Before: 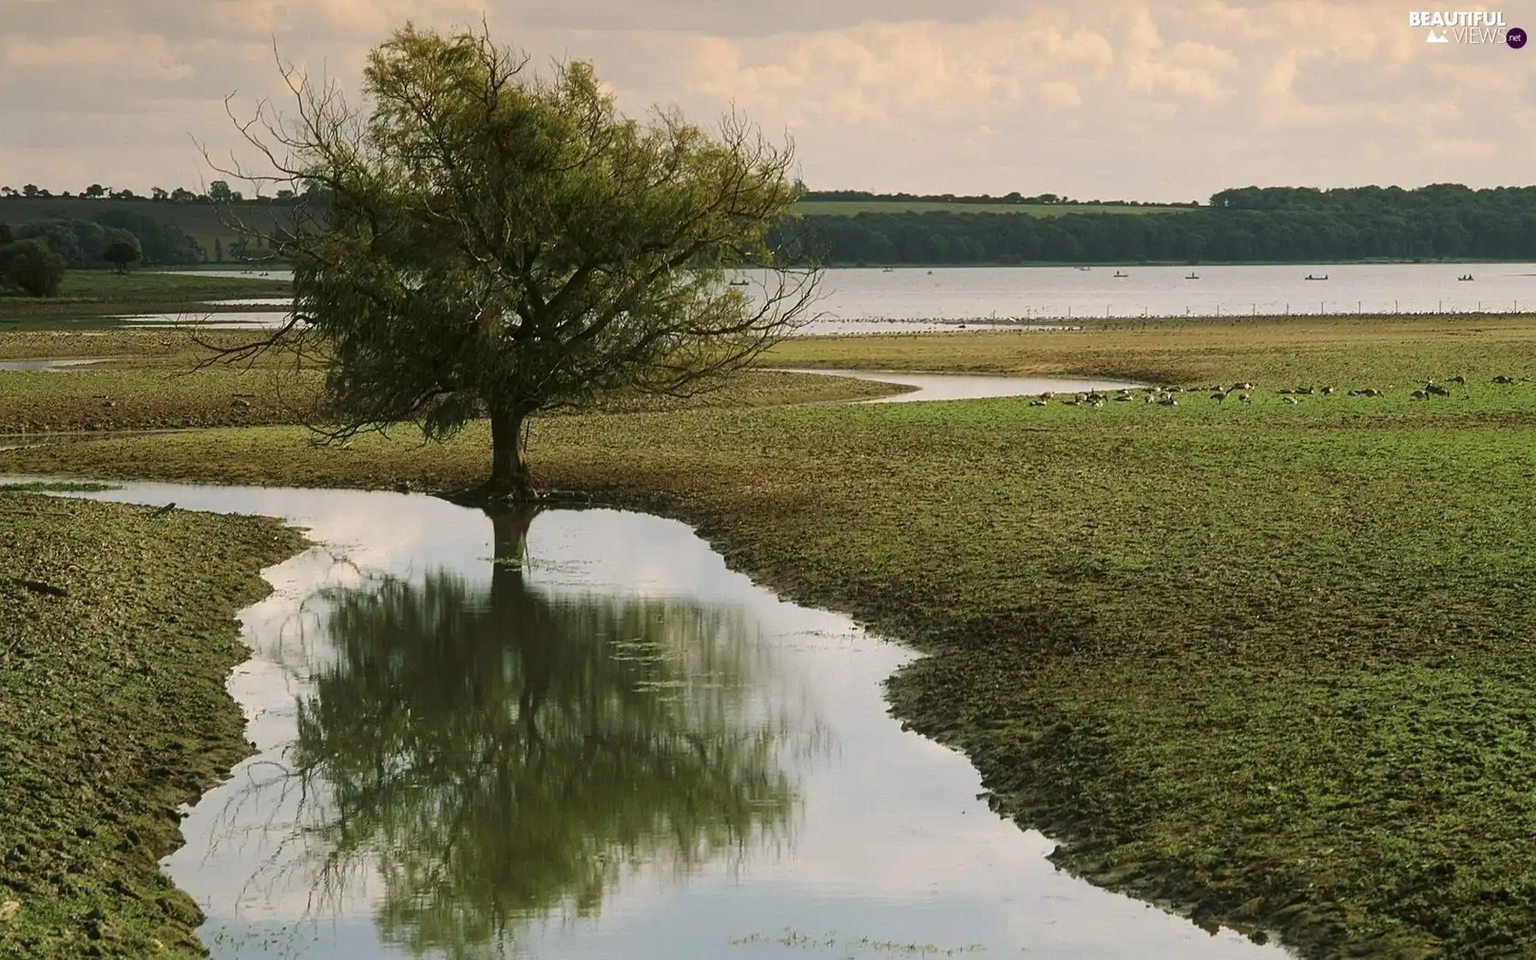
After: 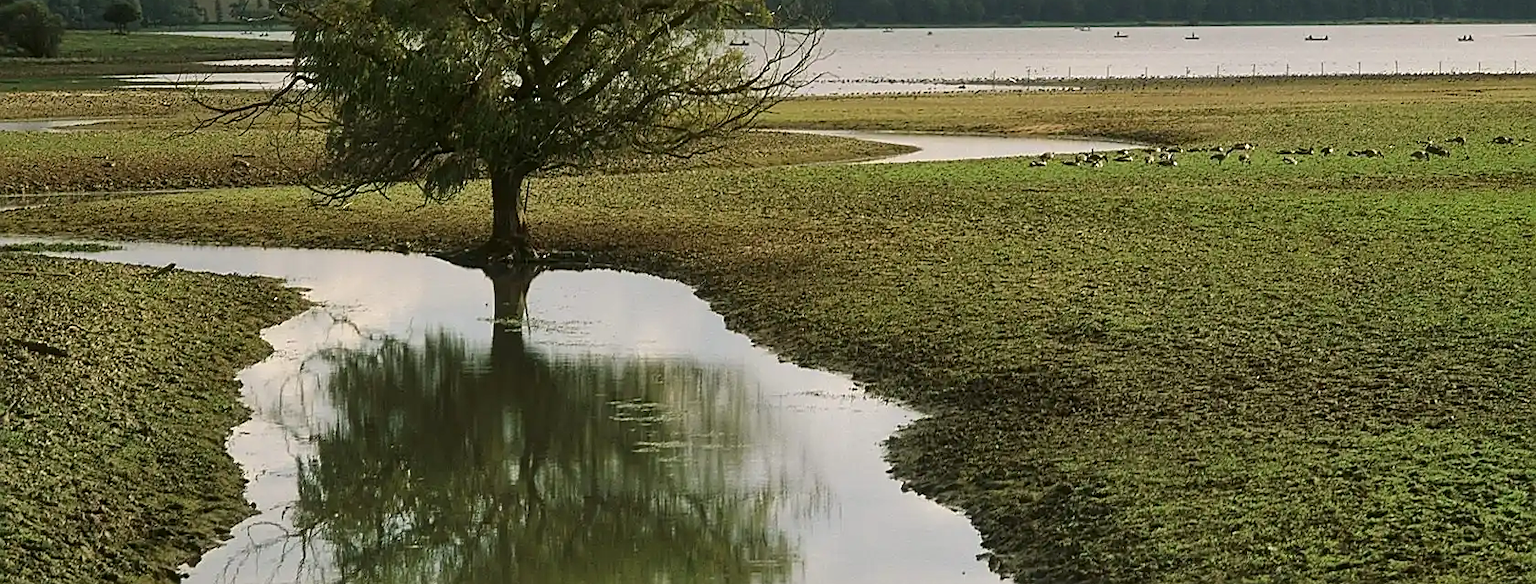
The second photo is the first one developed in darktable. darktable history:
sharpen: on, module defaults
contrast brightness saturation: contrast 0.08, saturation 0.02
shadows and highlights: low approximation 0.01, soften with gaussian
crop and rotate: top 25.028%, bottom 14.021%
